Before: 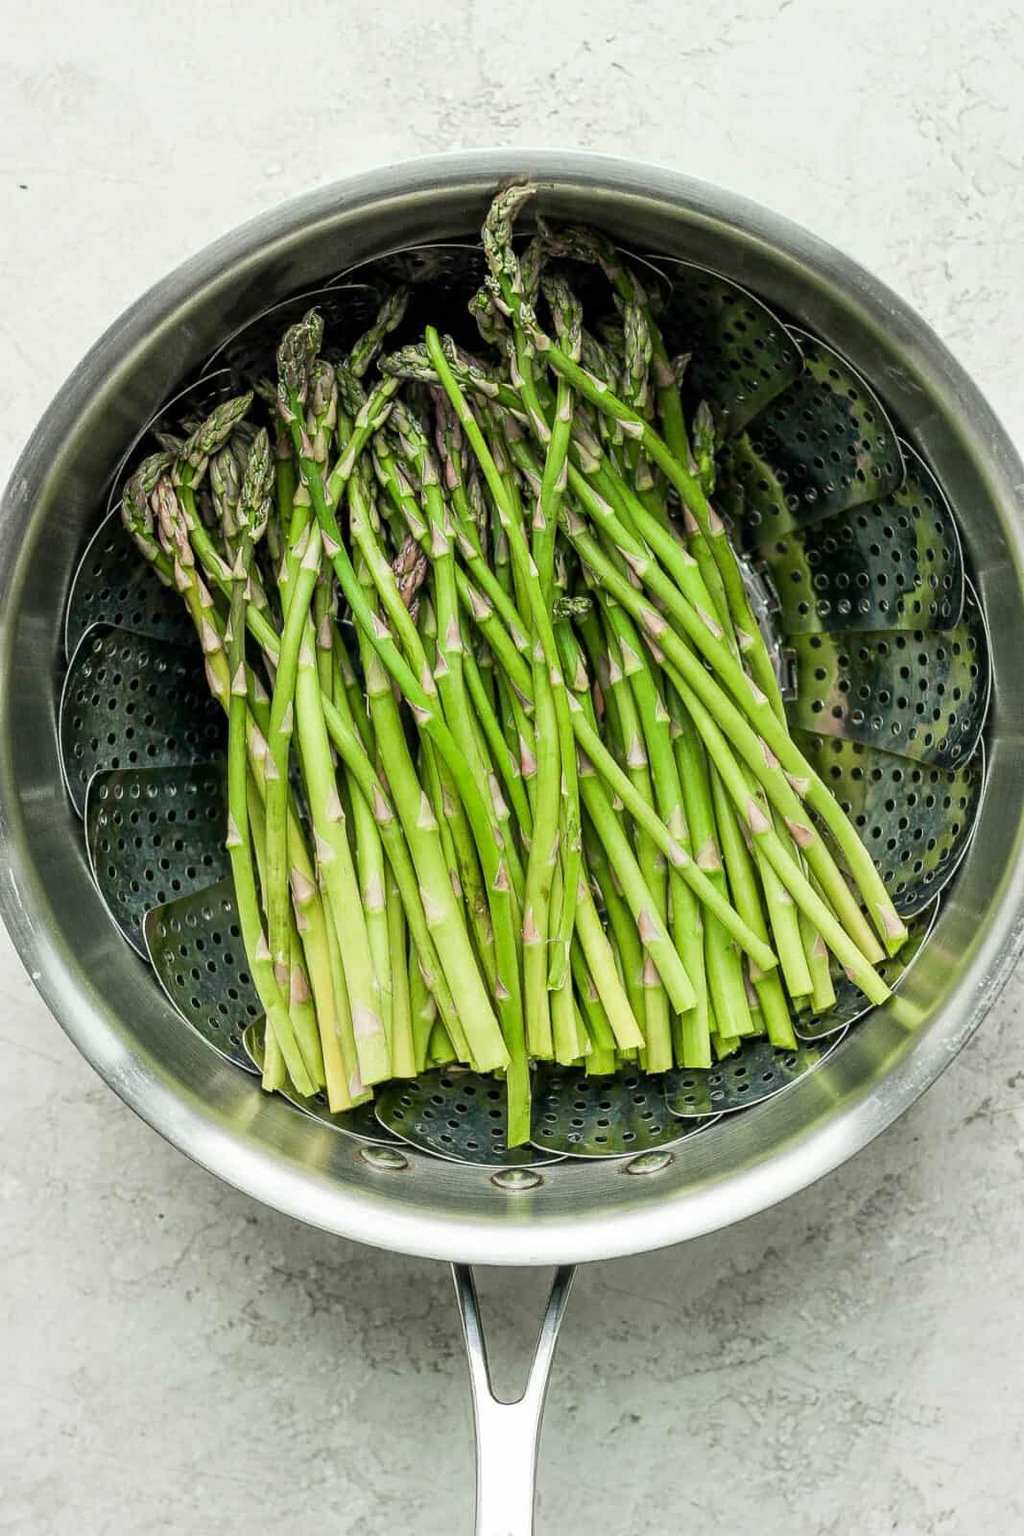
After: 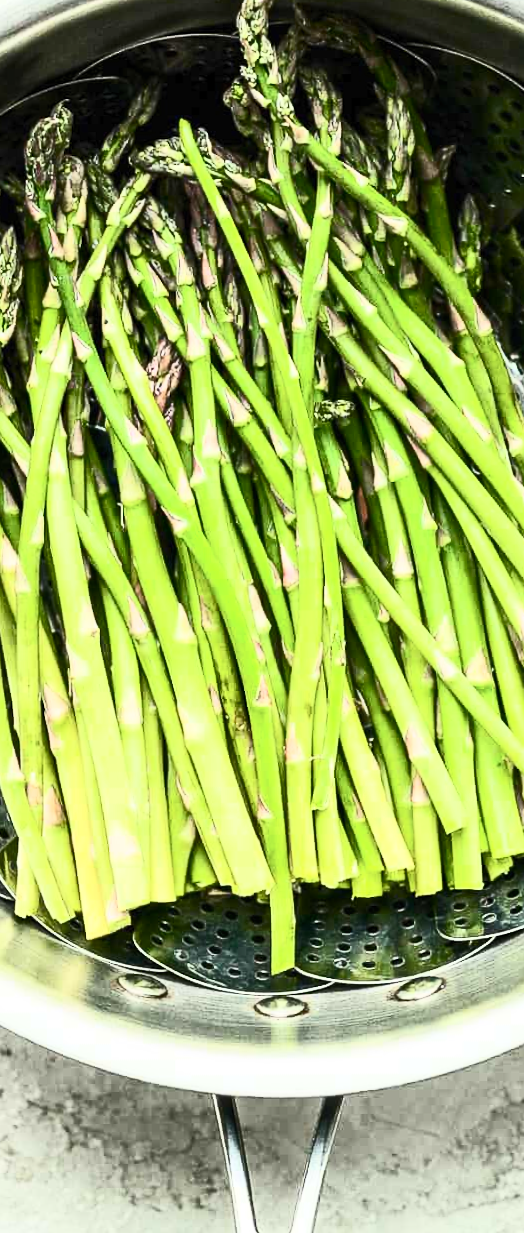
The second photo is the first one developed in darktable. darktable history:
rotate and perspective: rotation -0.45°, automatic cropping original format, crop left 0.008, crop right 0.992, crop top 0.012, crop bottom 0.988
crop and rotate: angle 0.02°, left 24.353%, top 13.219%, right 26.156%, bottom 8.224%
contrast brightness saturation: contrast 0.62, brightness 0.34, saturation 0.14
